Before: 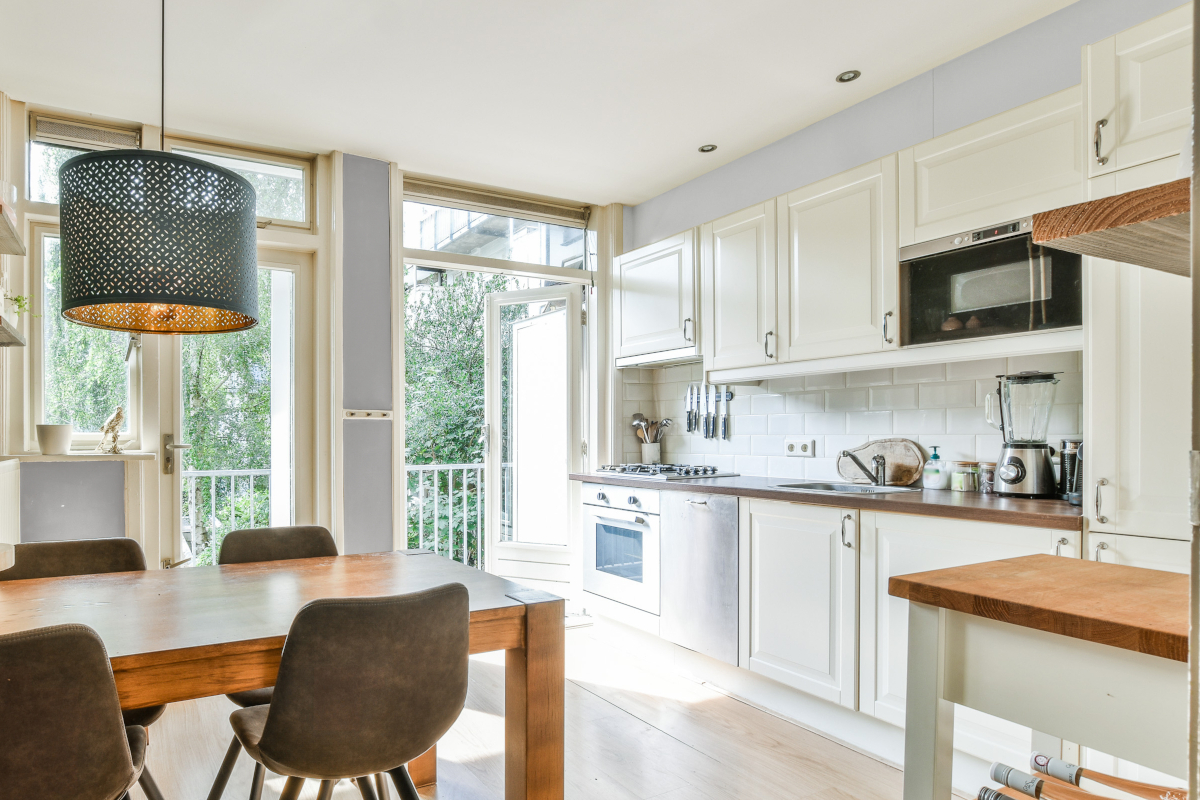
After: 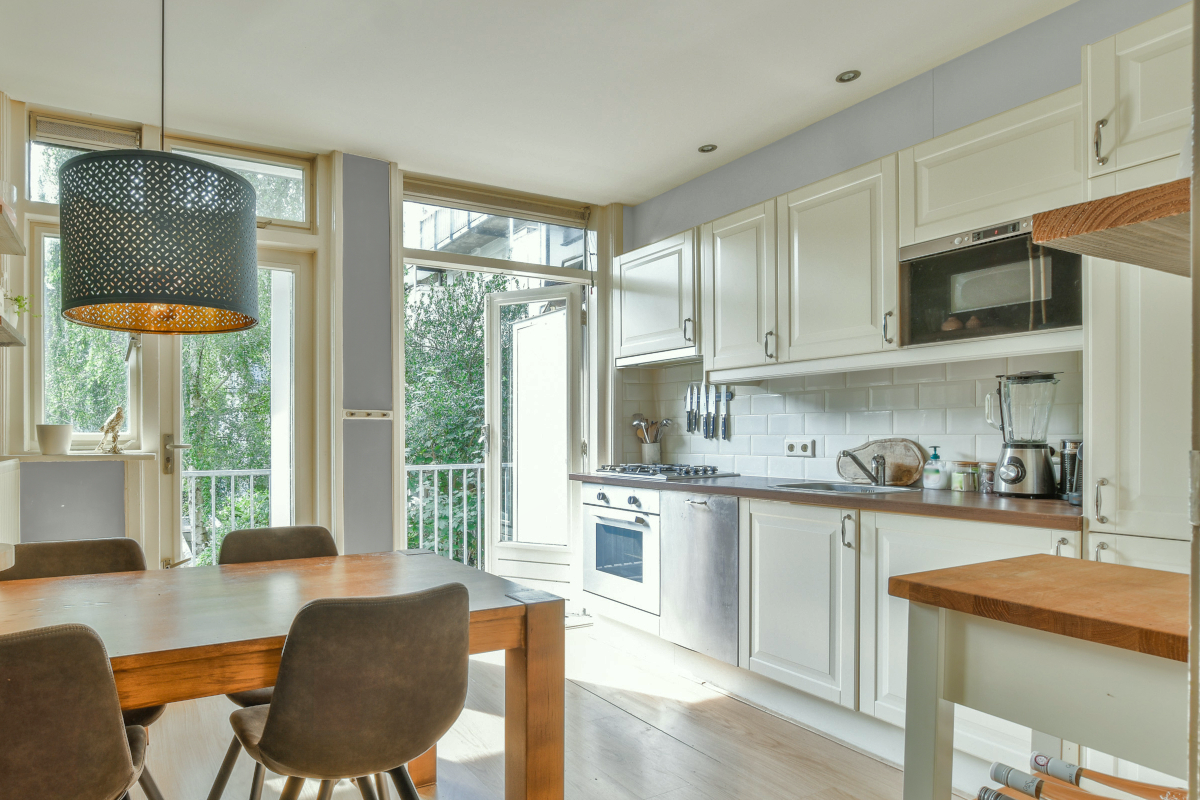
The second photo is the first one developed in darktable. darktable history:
shadows and highlights: highlights -60
color correction: highlights a* -2.68, highlights b* 2.57
